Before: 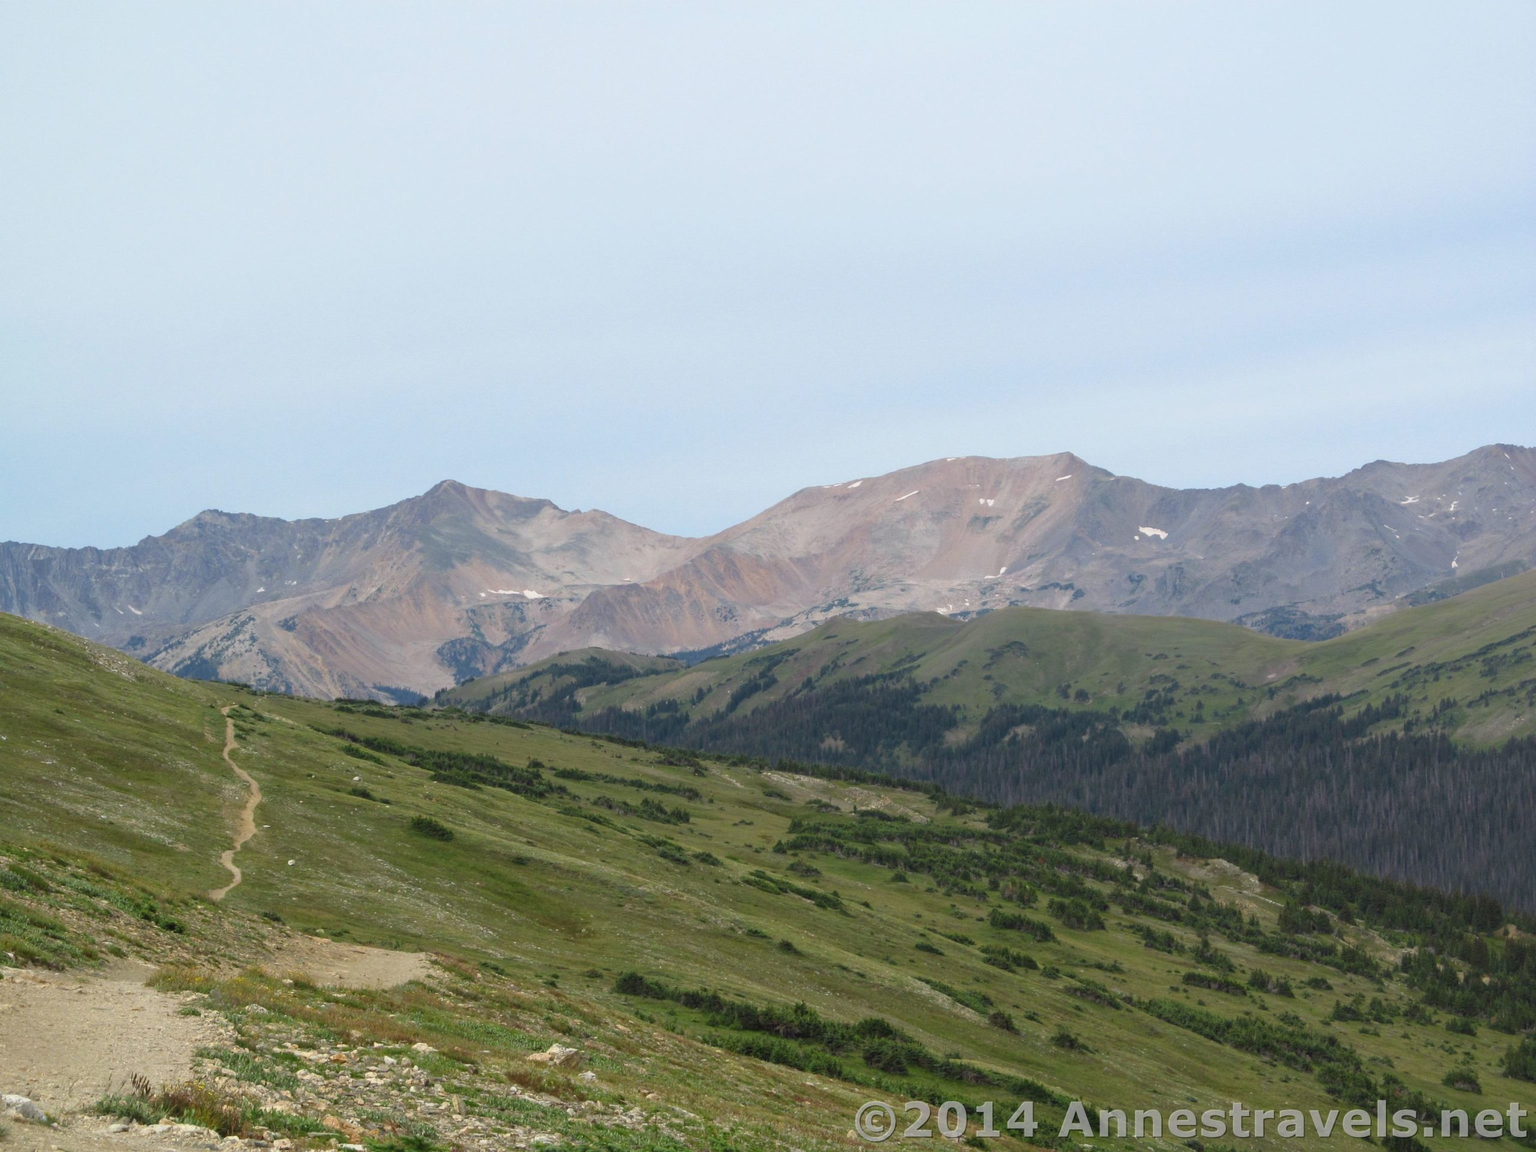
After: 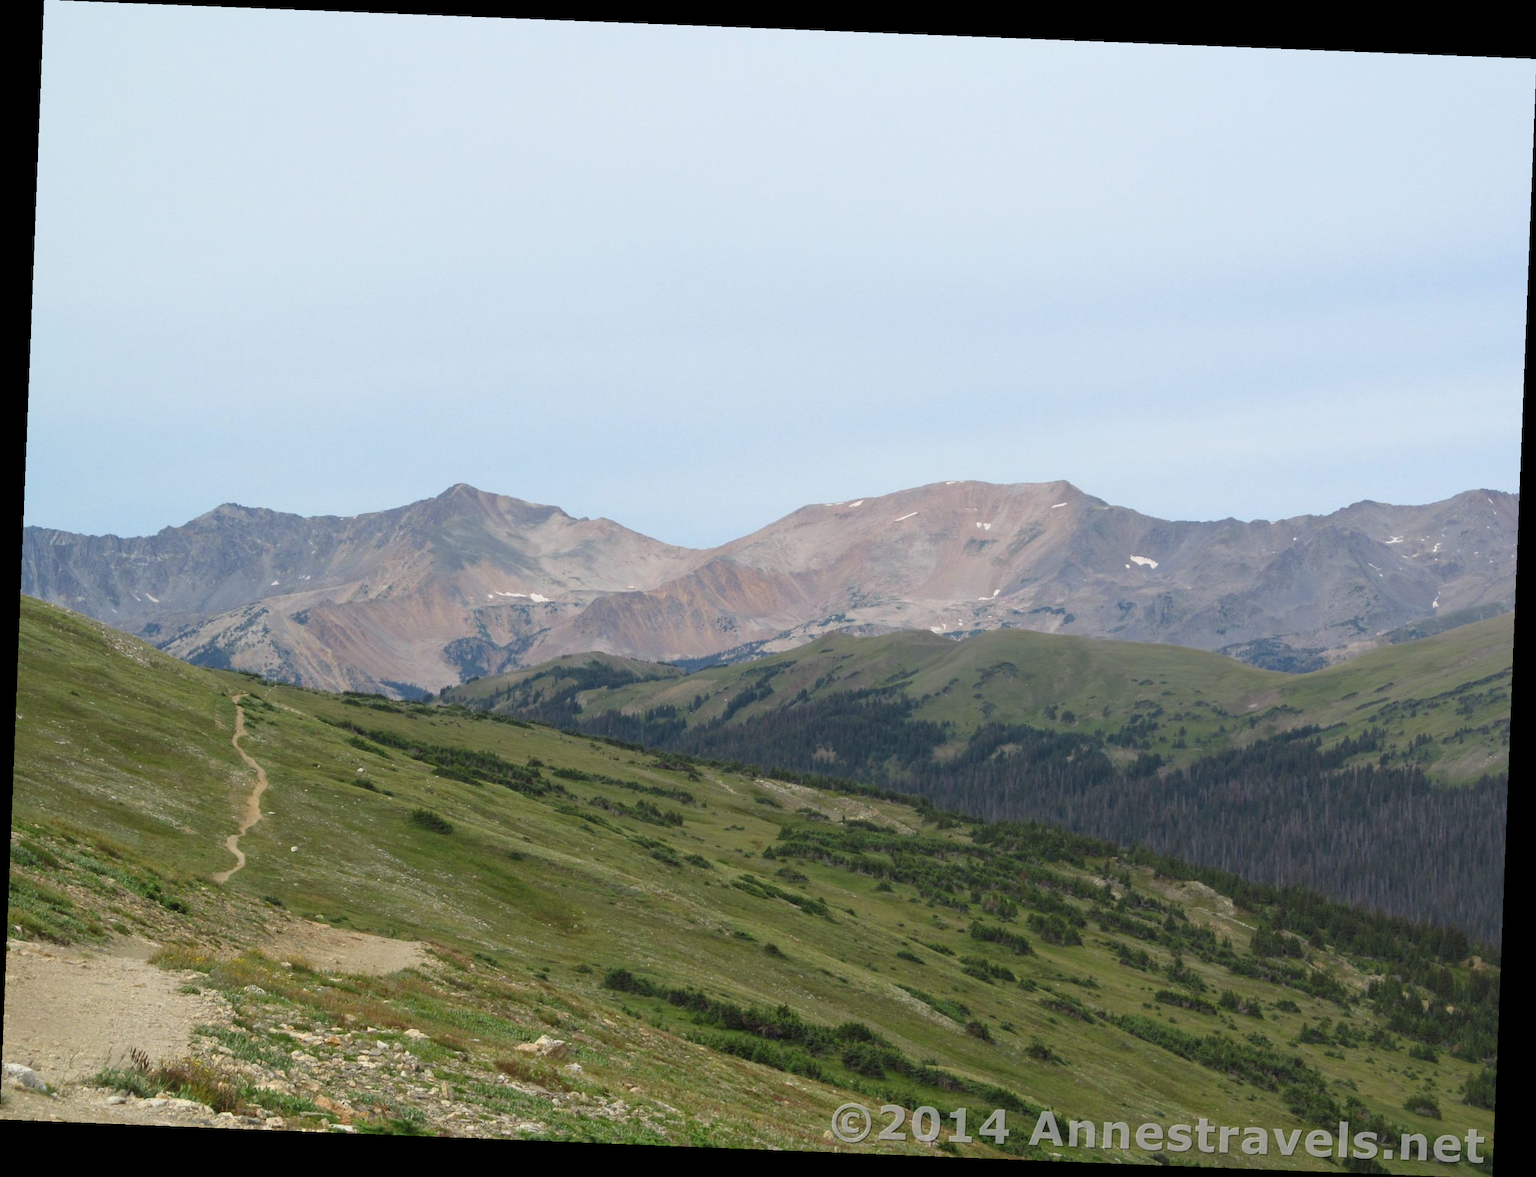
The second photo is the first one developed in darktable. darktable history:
white balance: emerald 1
rotate and perspective: rotation 2.27°, automatic cropping off
